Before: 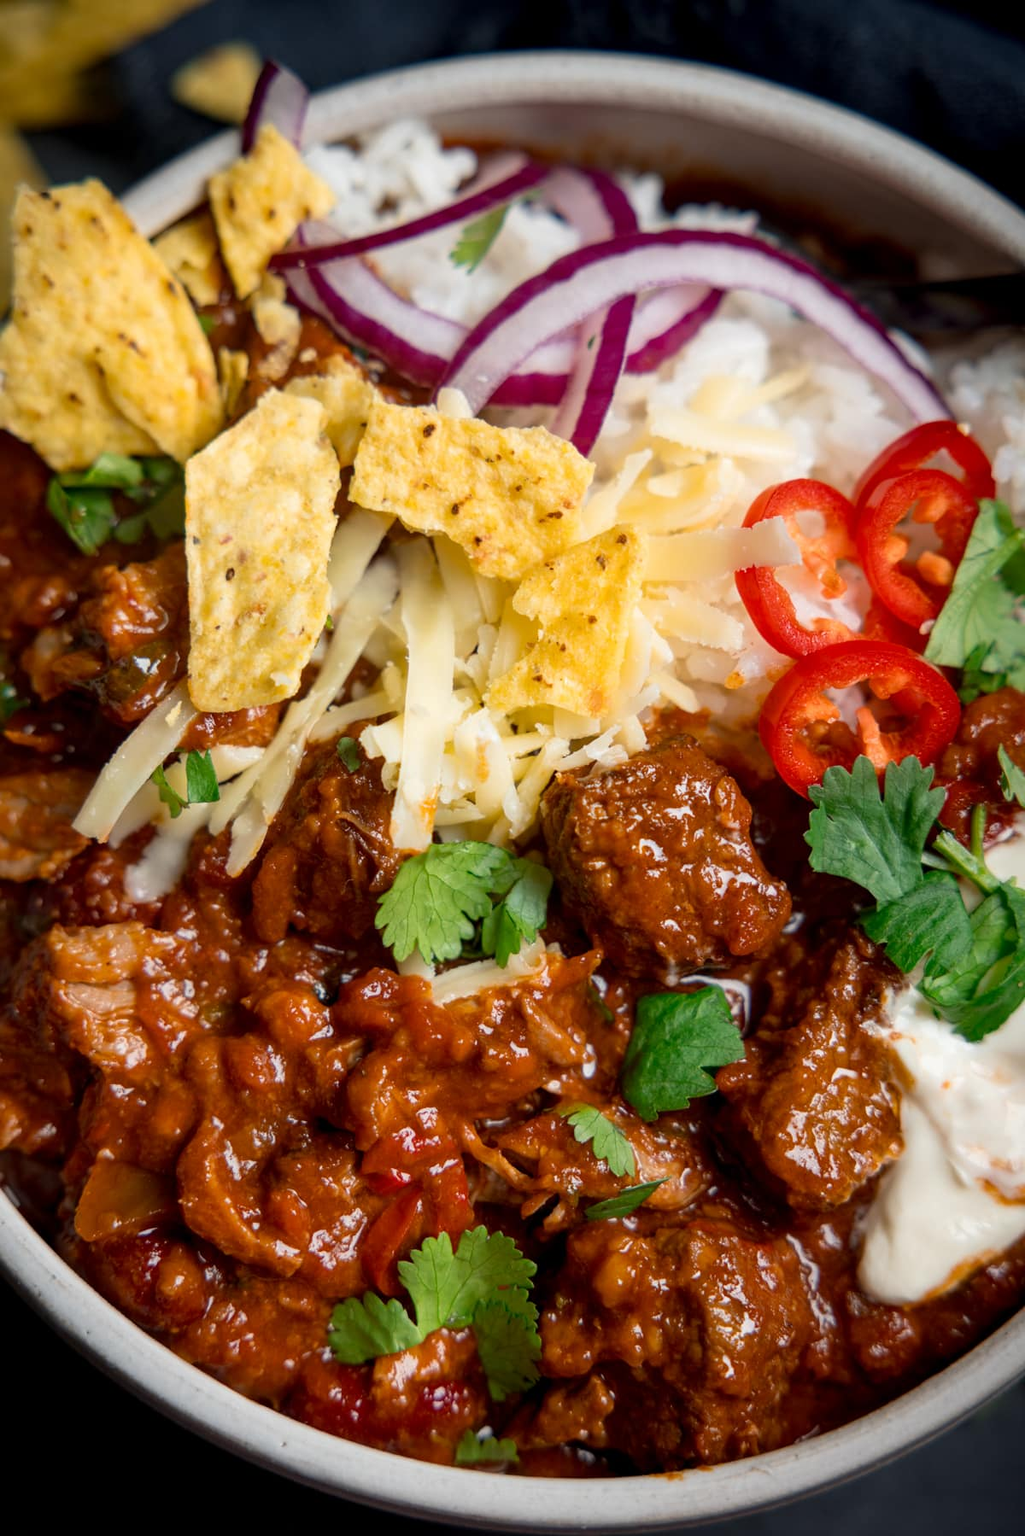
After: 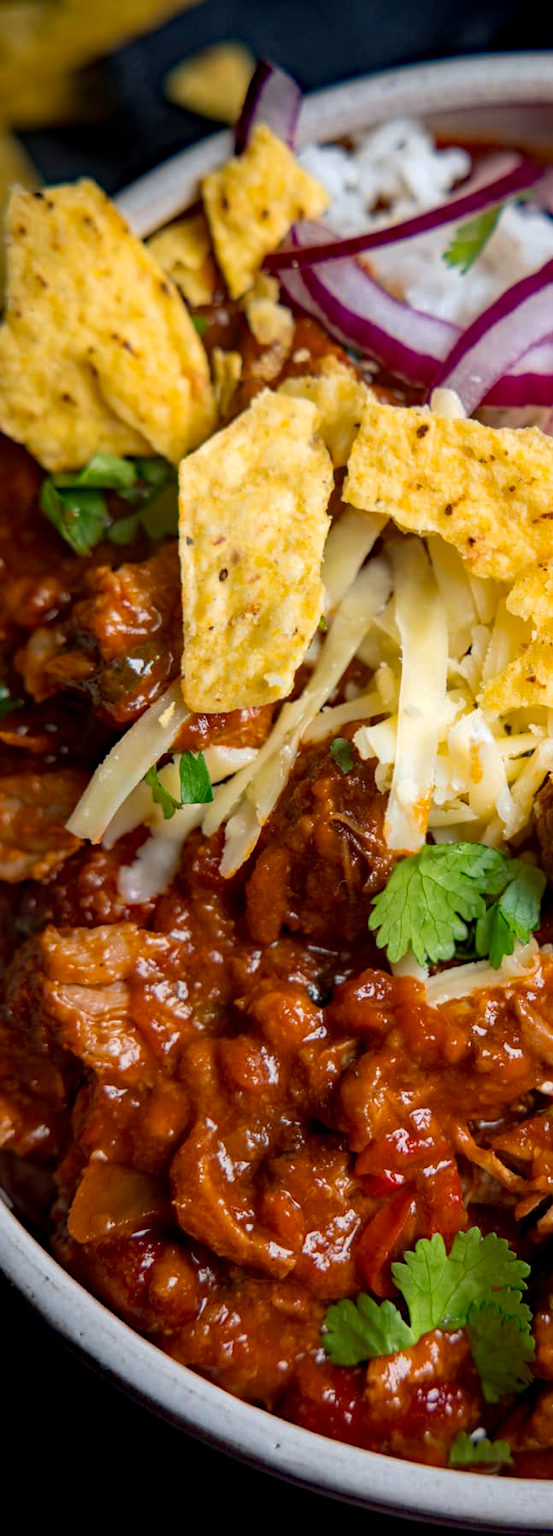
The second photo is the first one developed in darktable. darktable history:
crop: left 0.717%, right 45.259%, bottom 0.079%
haze removal: strength 0.423, compatibility mode true, adaptive false
